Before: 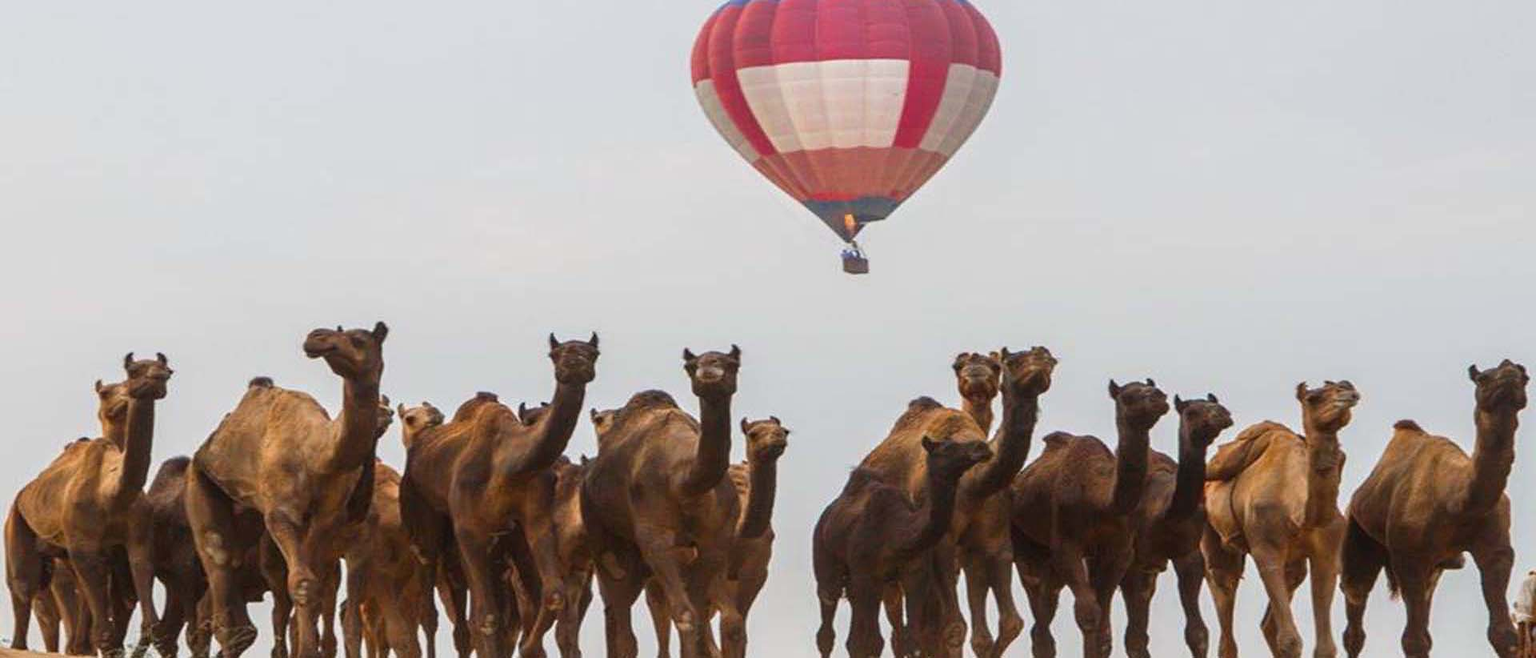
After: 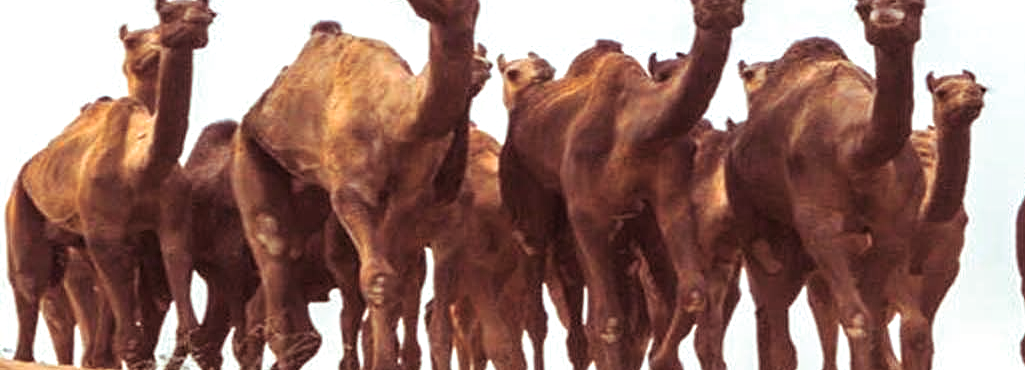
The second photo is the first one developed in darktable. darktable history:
crop and rotate: top 54.778%, right 46.61%, bottom 0.159%
split-toning: highlights › hue 180°
exposure: black level correction 0.001, exposure 0.675 EV, compensate highlight preservation false
